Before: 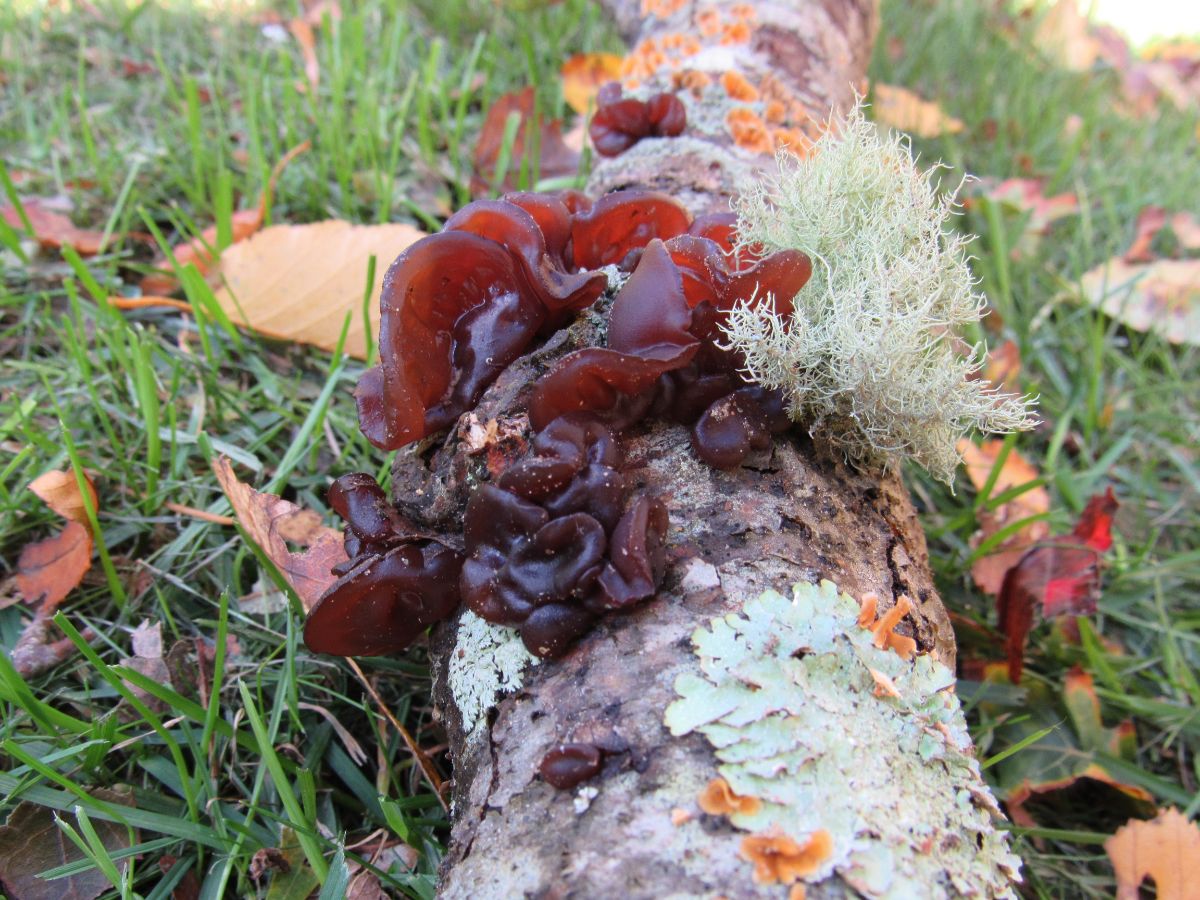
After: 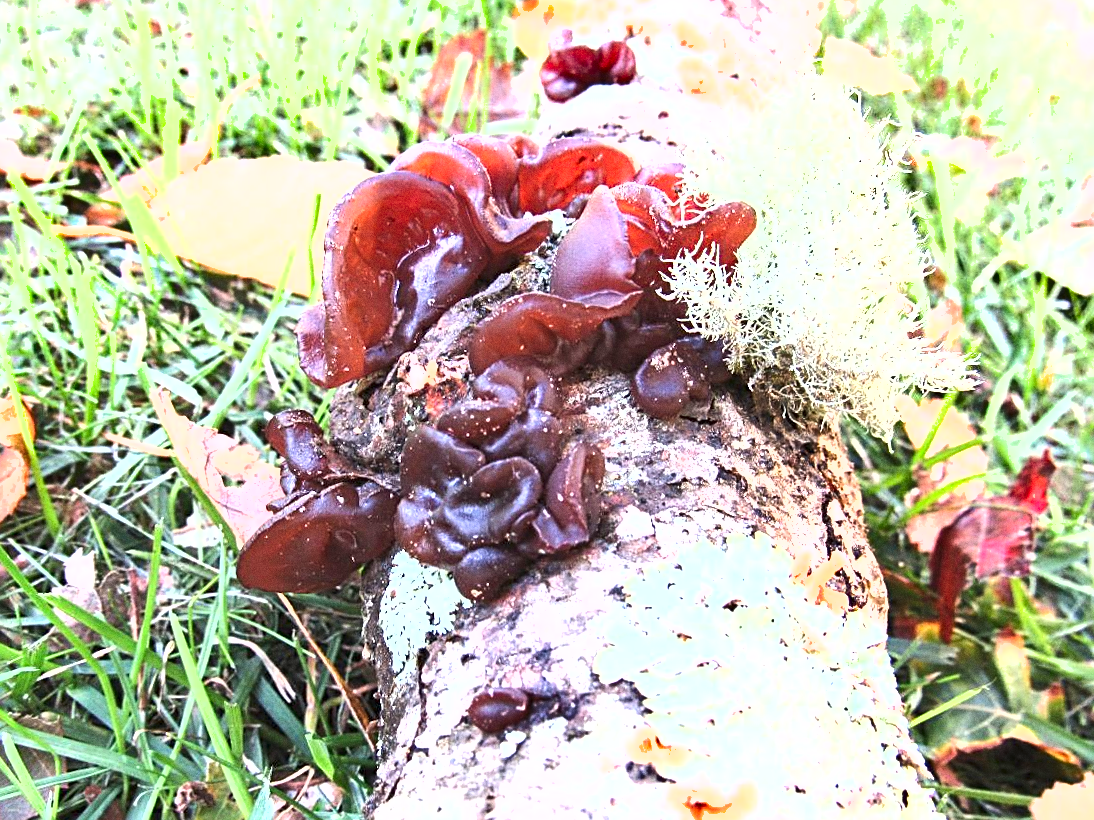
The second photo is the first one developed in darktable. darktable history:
sharpen: radius 2.531, amount 0.628
grain: coarseness 0.09 ISO
crop and rotate: angle -1.96°, left 3.097%, top 4.154%, right 1.586%, bottom 0.529%
shadows and highlights: low approximation 0.01, soften with gaussian
exposure: black level correction 0, exposure 1.9 EV, compensate highlight preservation false
color zones: curves: ch1 [(0, 0.469) (0.01, 0.469) (0.12, 0.446) (0.248, 0.469) (0.5, 0.5) (0.748, 0.5) (0.99, 0.469) (1, 0.469)]
